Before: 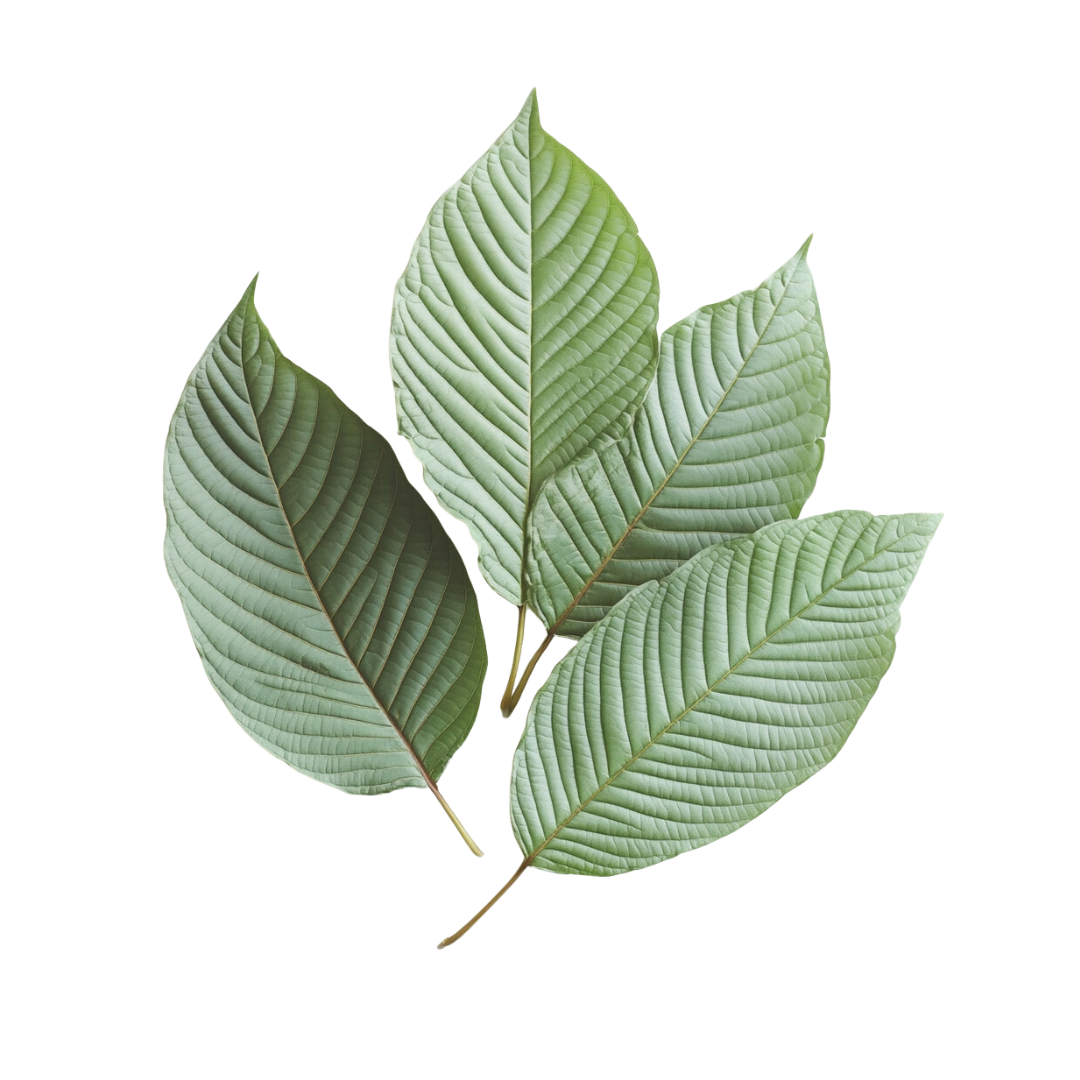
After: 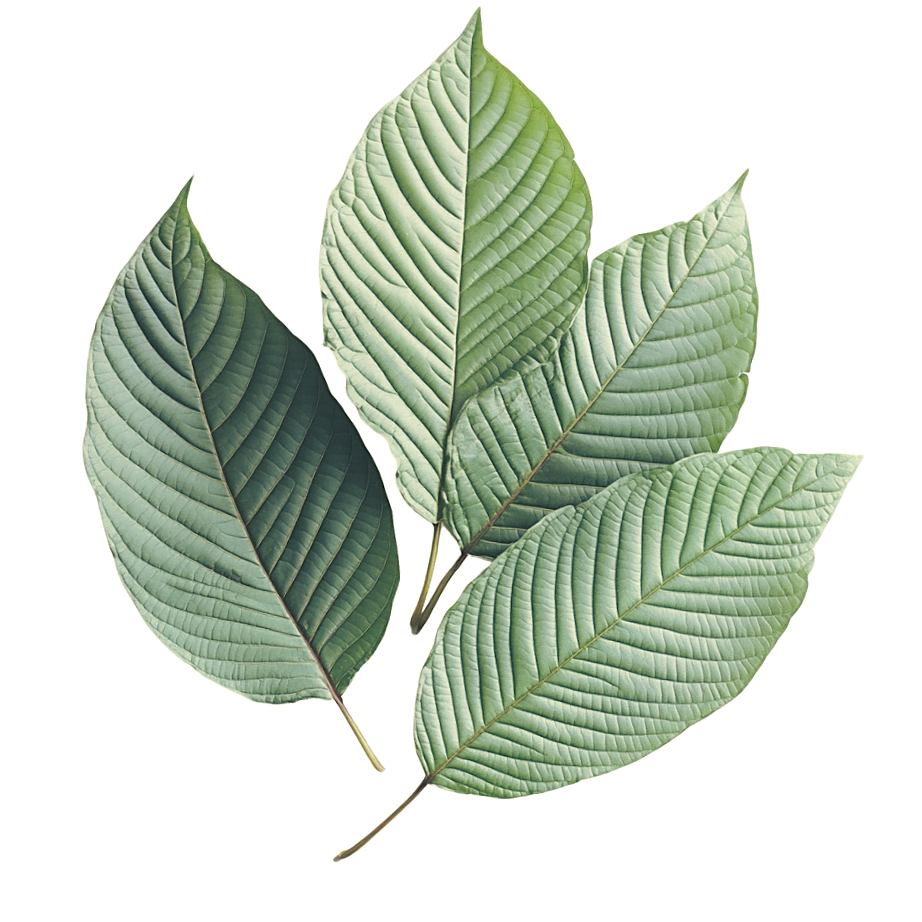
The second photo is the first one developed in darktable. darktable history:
sharpen: on, module defaults
split-toning: shadows › hue 216°, shadows › saturation 1, highlights › hue 57.6°, balance -33.4
crop and rotate: angle -3.27°, left 5.211%, top 5.211%, right 4.607%, bottom 4.607%
